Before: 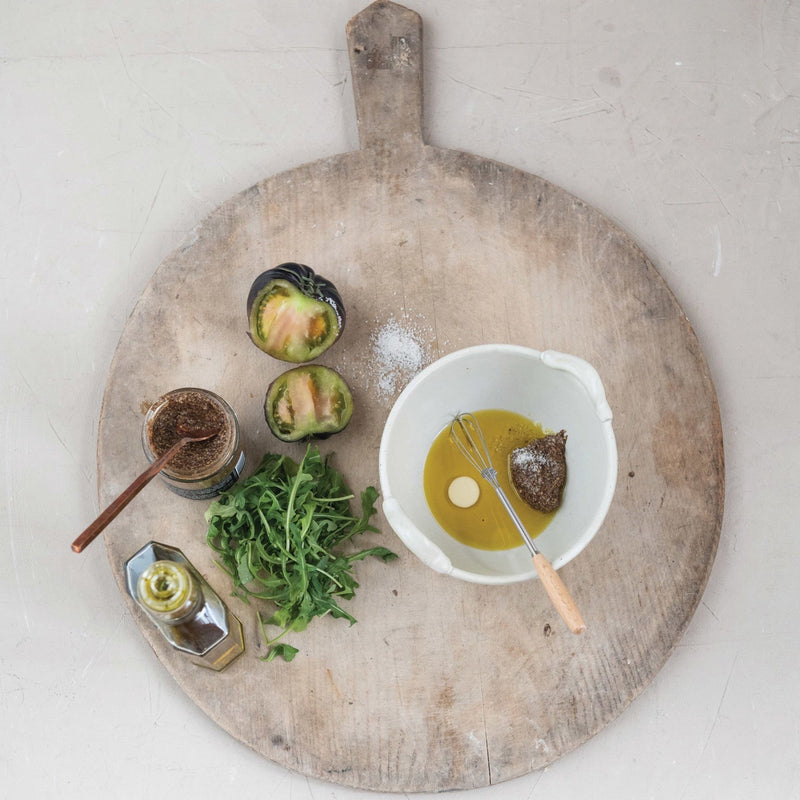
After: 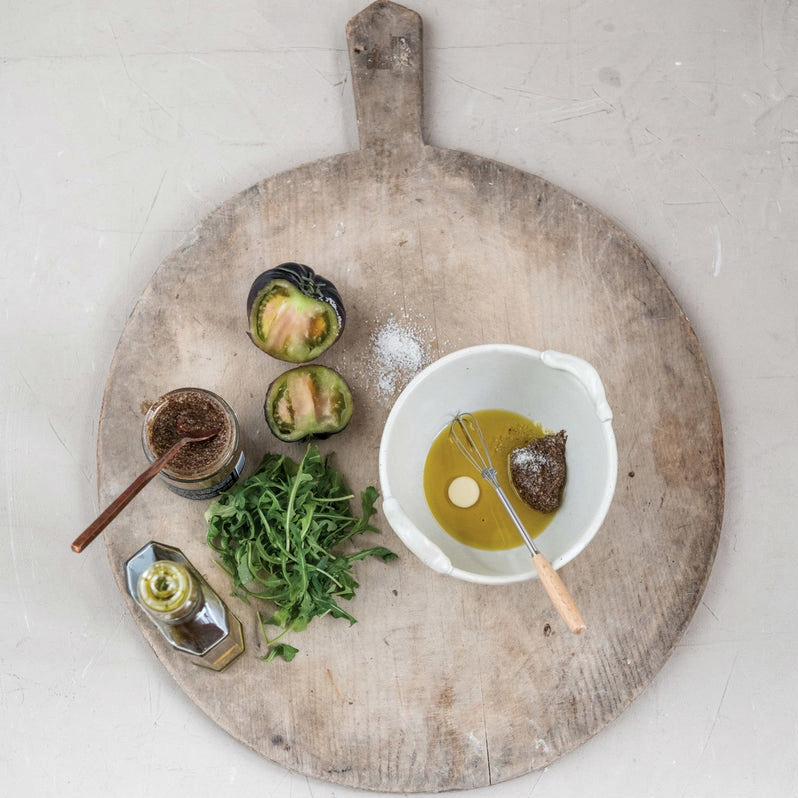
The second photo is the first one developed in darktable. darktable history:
crop: top 0.05%, bottom 0.098%
local contrast: on, module defaults
tone equalizer: on, module defaults
